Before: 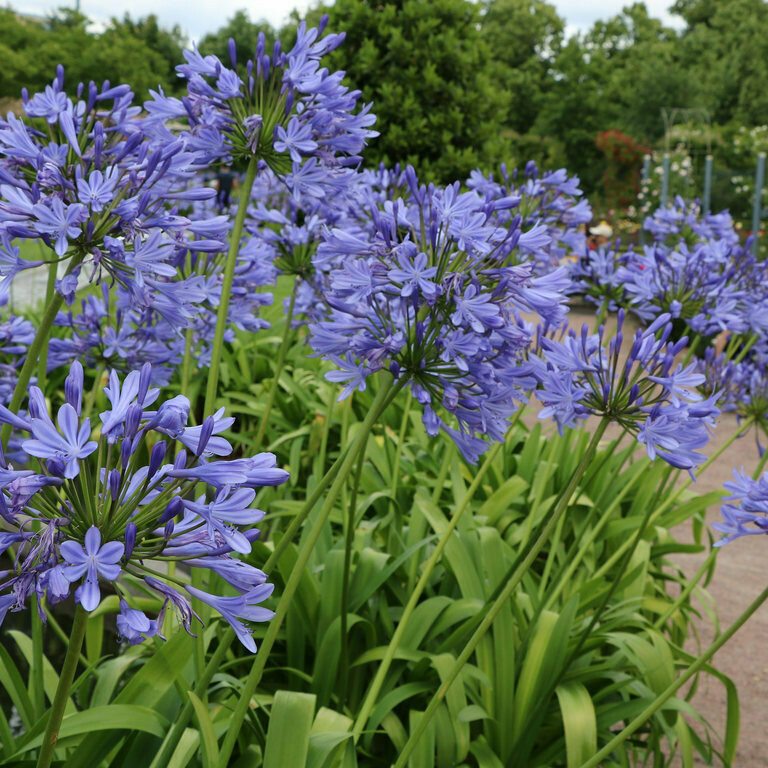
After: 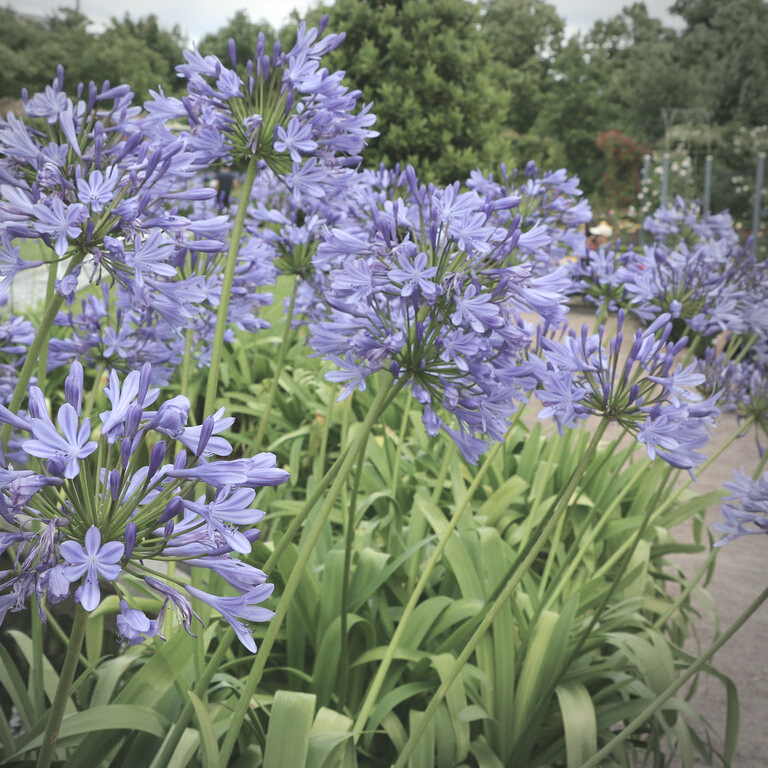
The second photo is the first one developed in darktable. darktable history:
vignetting: center (-0.12, -0.008), automatic ratio true
exposure: black level correction 0, exposure 1 EV, compensate exposure bias true, compensate highlight preservation false
contrast brightness saturation: contrast -0.26, saturation -0.445
